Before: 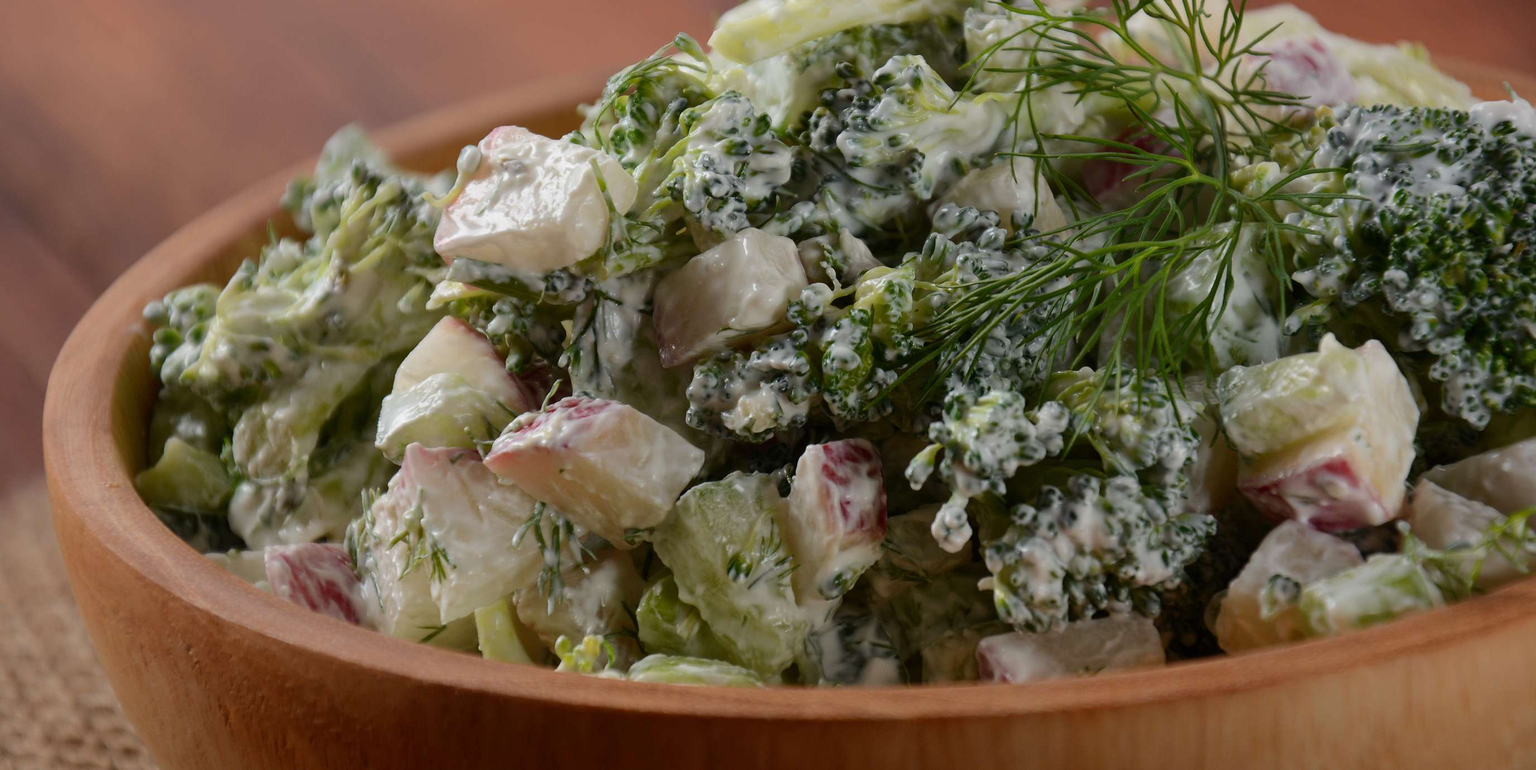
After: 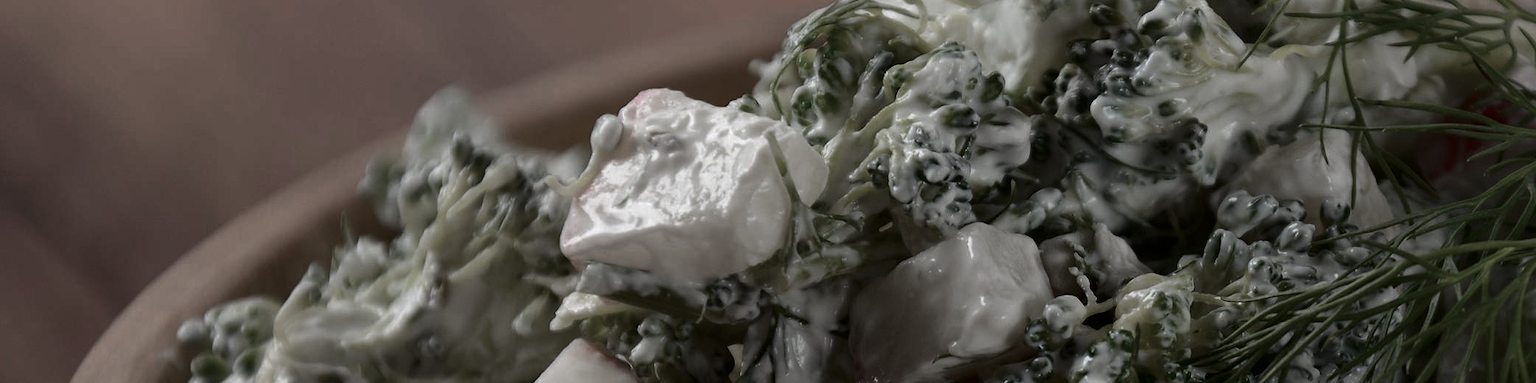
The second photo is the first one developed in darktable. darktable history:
crop: left 0.577%, top 7.637%, right 23.445%, bottom 54.444%
color zones: curves: ch0 [(0, 0.613) (0.01, 0.613) (0.245, 0.448) (0.498, 0.529) (0.642, 0.665) (0.879, 0.777) (0.99, 0.613)]; ch1 [(0, 0.272) (0.219, 0.127) (0.724, 0.346)]
contrast brightness saturation: brightness -0.211, saturation 0.081
